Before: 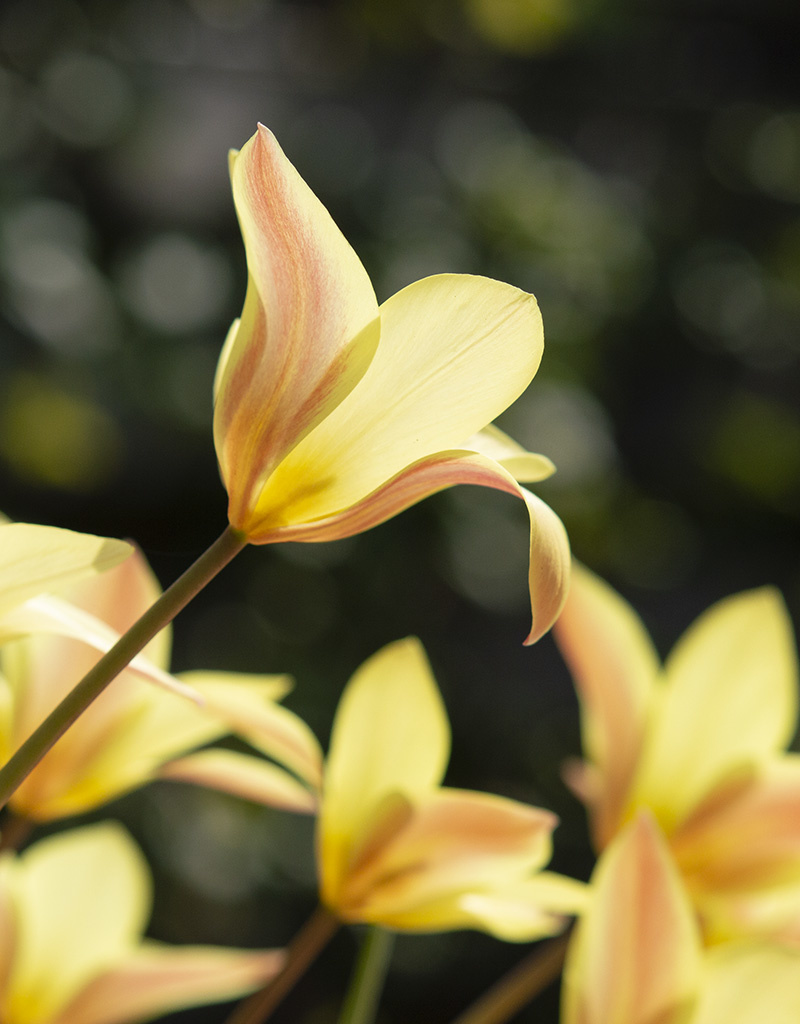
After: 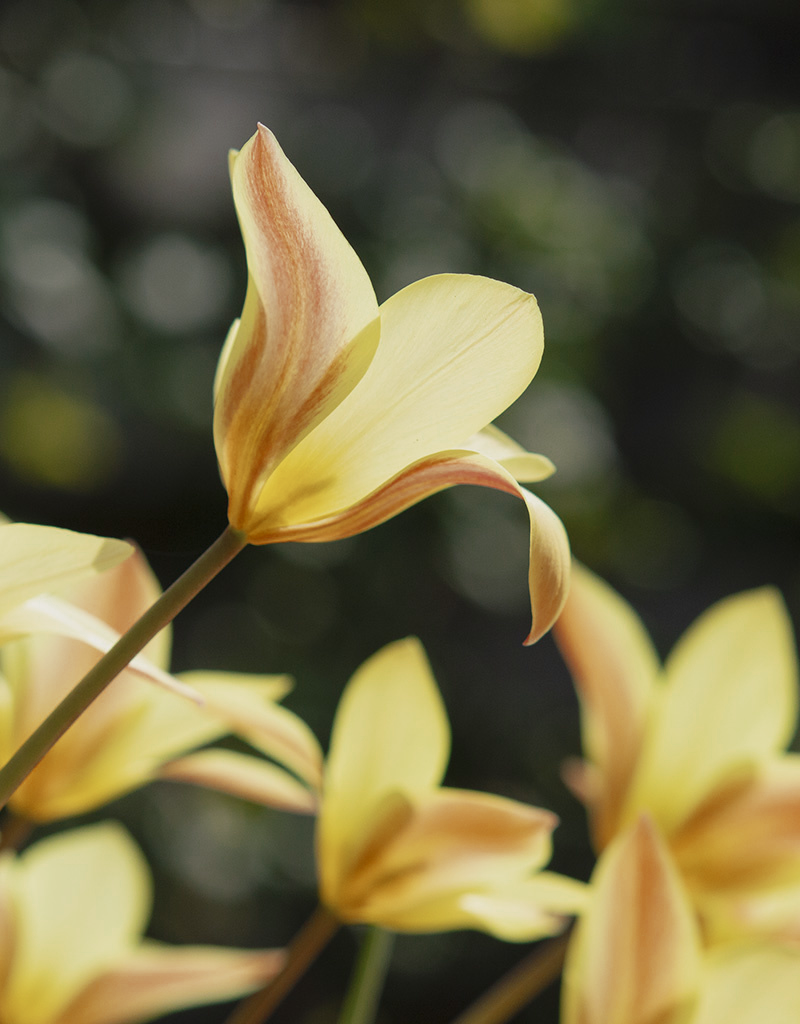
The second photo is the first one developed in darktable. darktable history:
color balance rgb: perceptual saturation grading › global saturation 19.911%, contrast -10.416%
color zones: curves: ch0 [(0, 0.5) (0.125, 0.4) (0.25, 0.5) (0.375, 0.4) (0.5, 0.4) (0.625, 0.35) (0.75, 0.35) (0.875, 0.5)]; ch1 [(0, 0.35) (0.125, 0.45) (0.25, 0.35) (0.375, 0.35) (0.5, 0.35) (0.625, 0.35) (0.75, 0.45) (0.875, 0.35)]; ch2 [(0, 0.6) (0.125, 0.5) (0.25, 0.5) (0.375, 0.6) (0.5, 0.6) (0.625, 0.5) (0.75, 0.5) (0.875, 0.5)]
